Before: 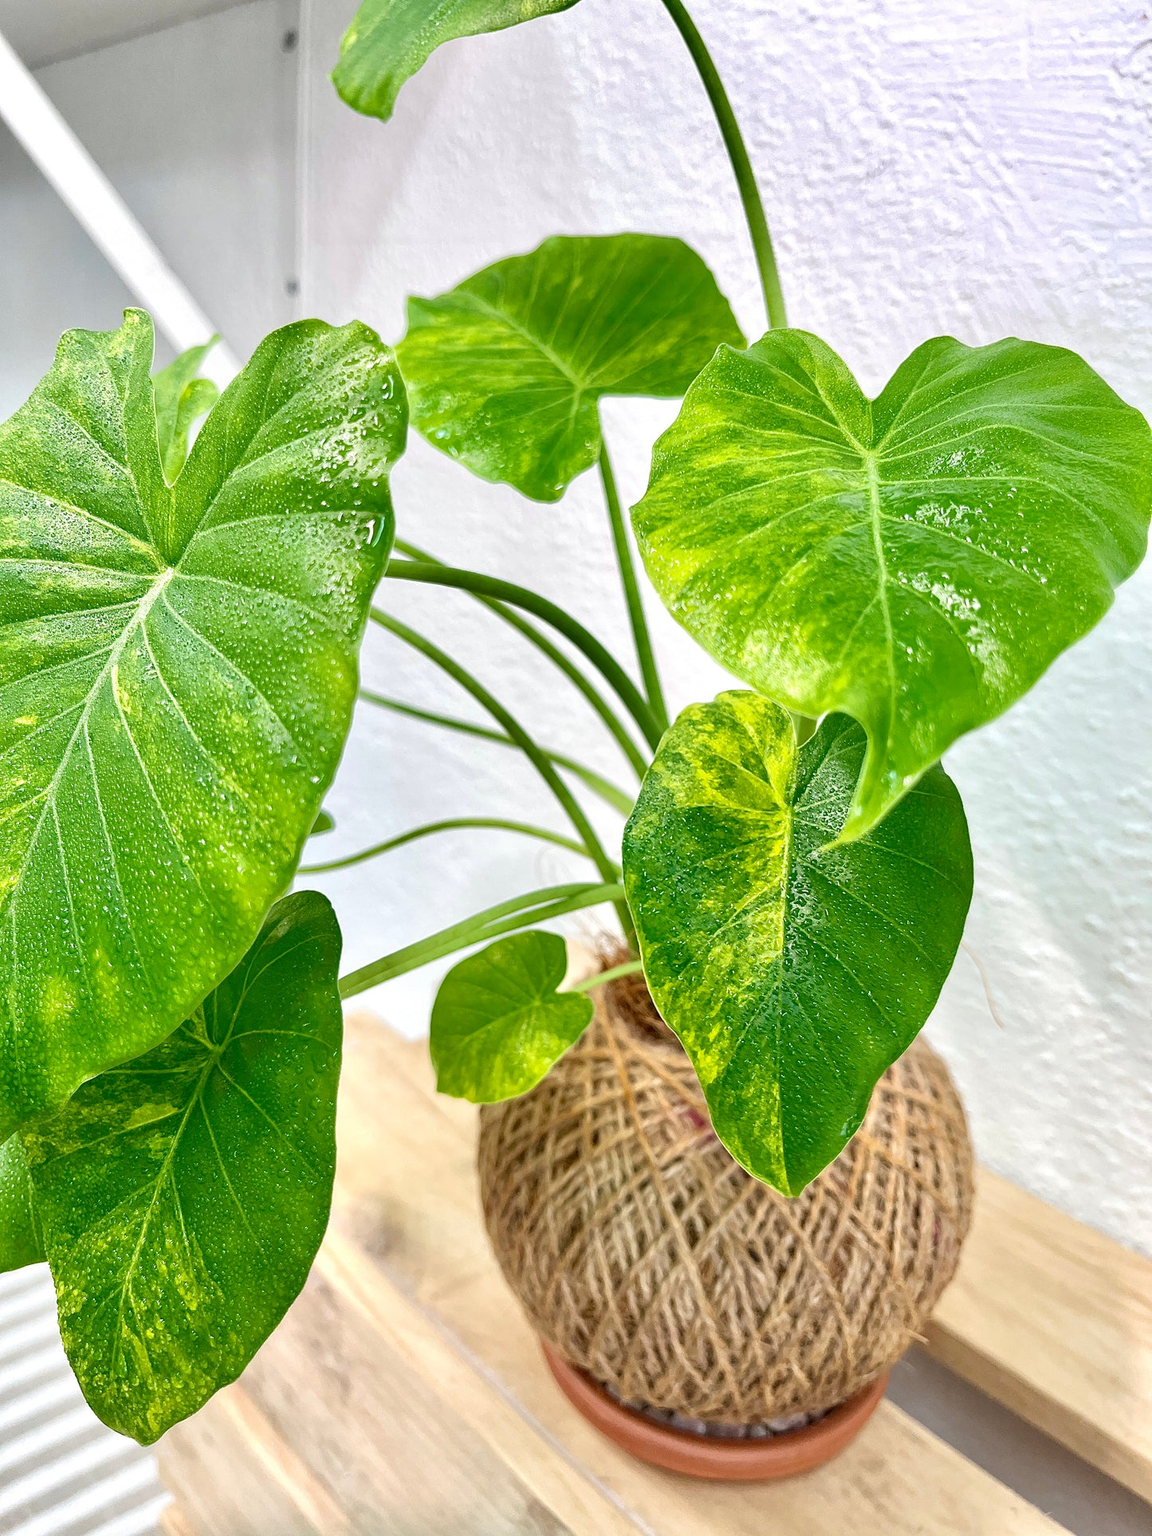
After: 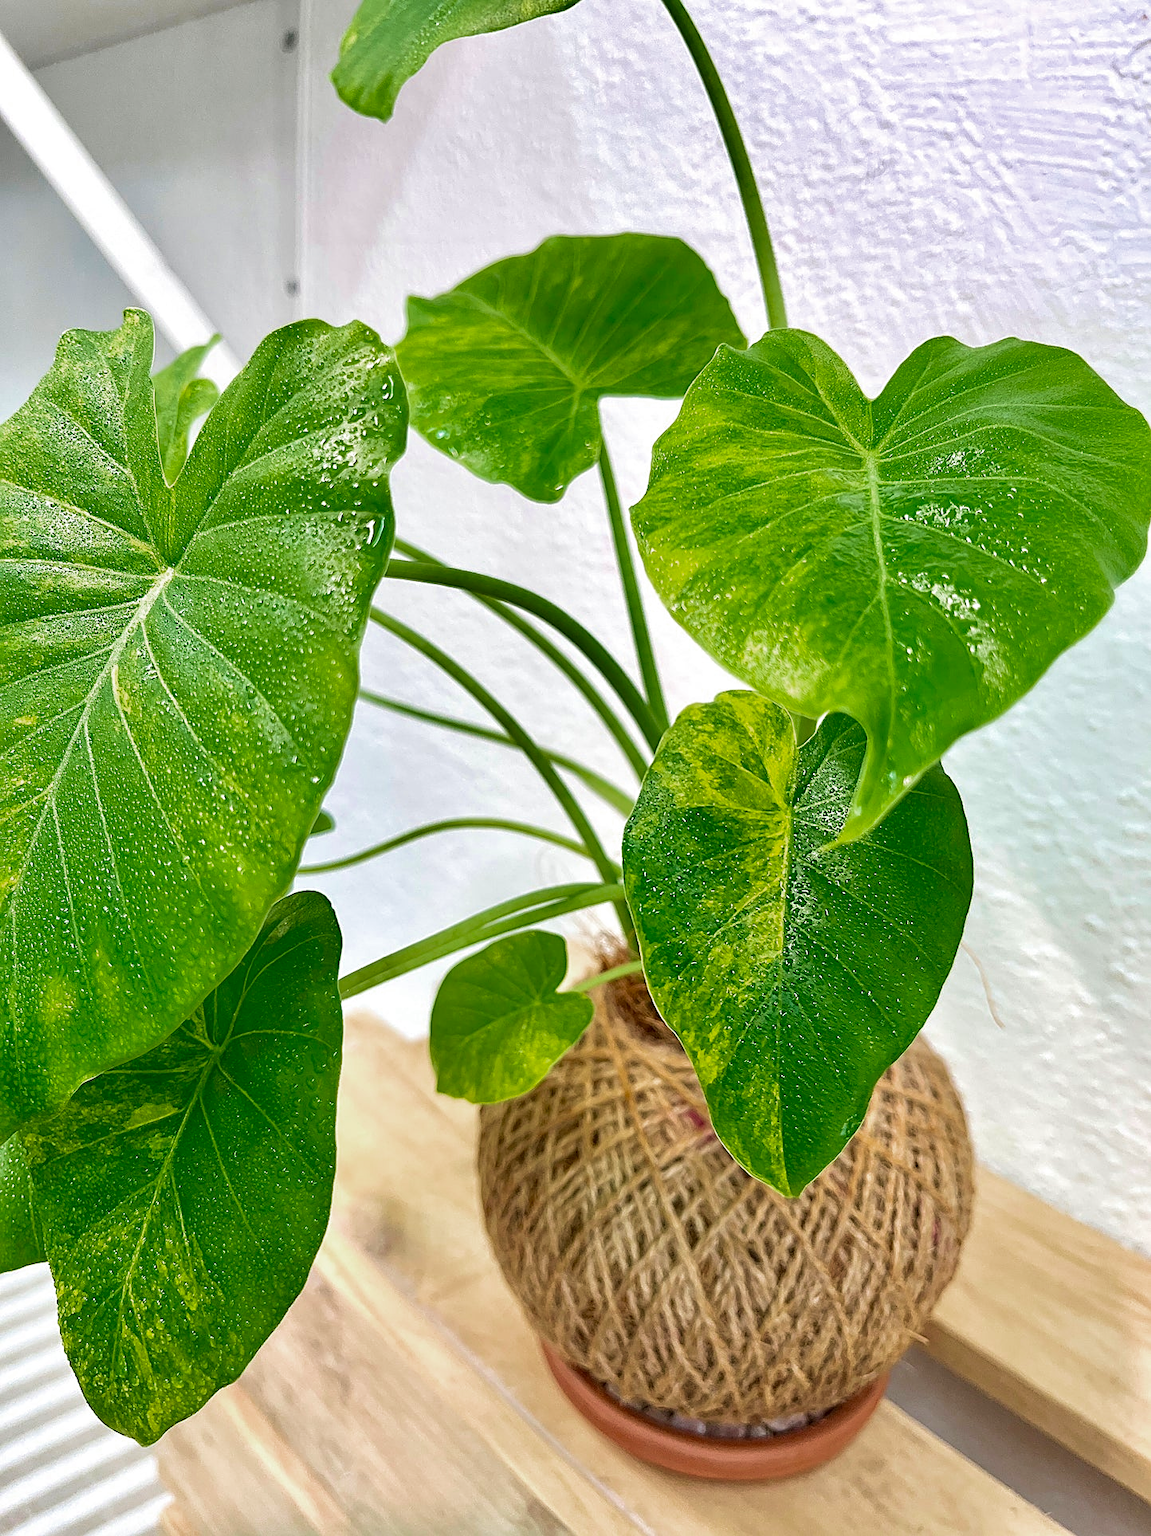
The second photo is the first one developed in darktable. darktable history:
color zones: curves: ch0 [(0, 0.425) (0.143, 0.422) (0.286, 0.42) (0.429, 0.419) (0.571, 0.419) (0.714, 0.42) (0.857, 0.422) (1, 0.425)]
sharpen: on, module defaults
velvia: on, module defaults
